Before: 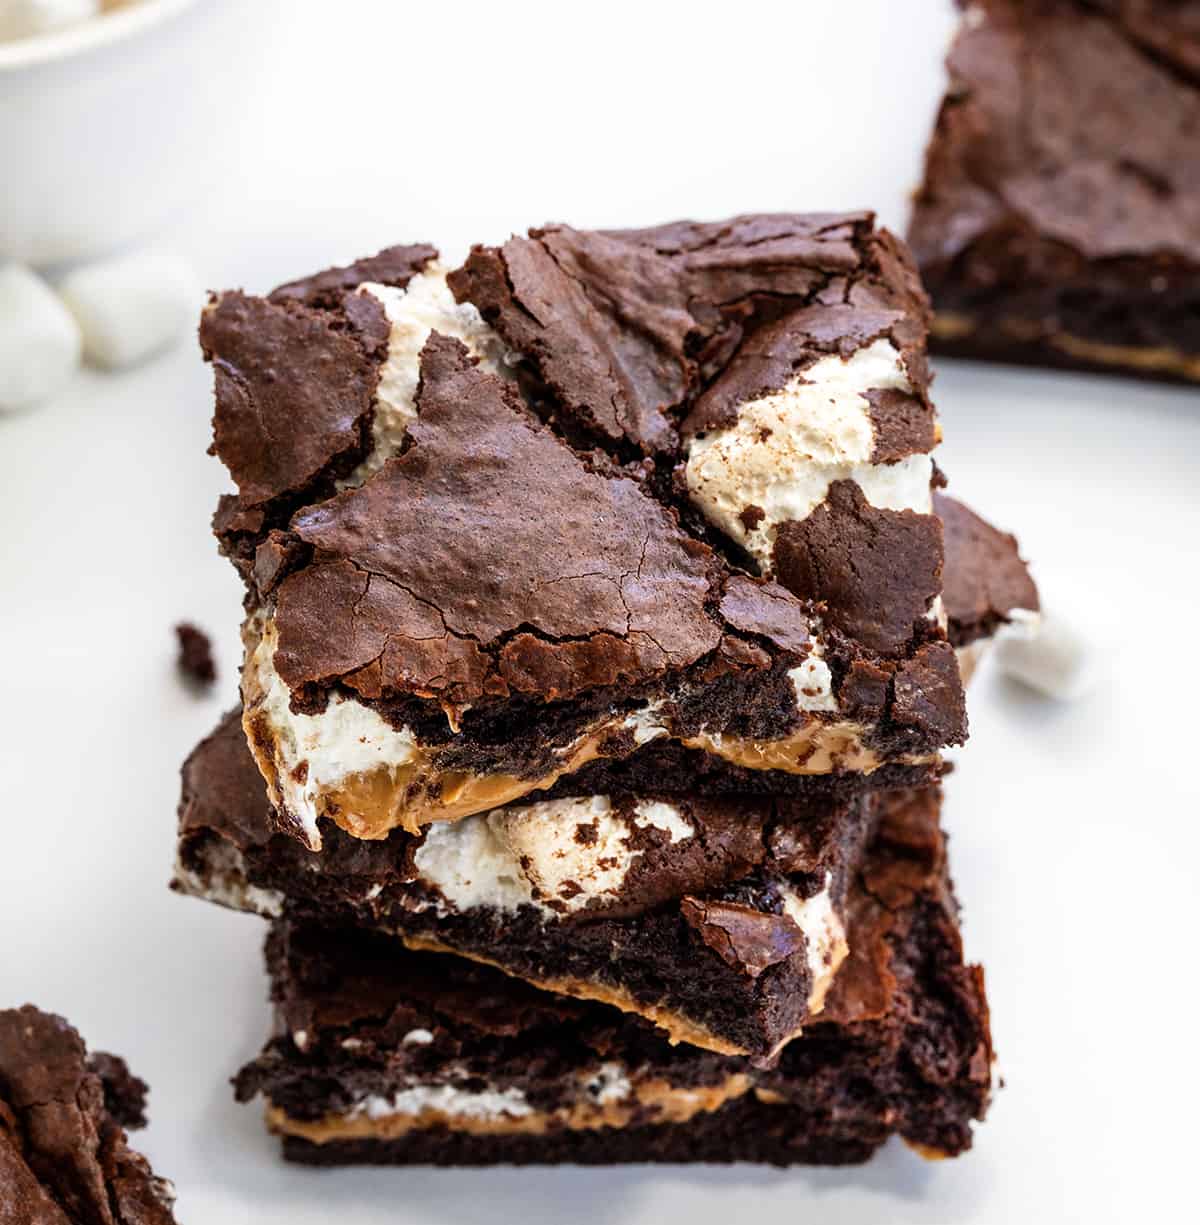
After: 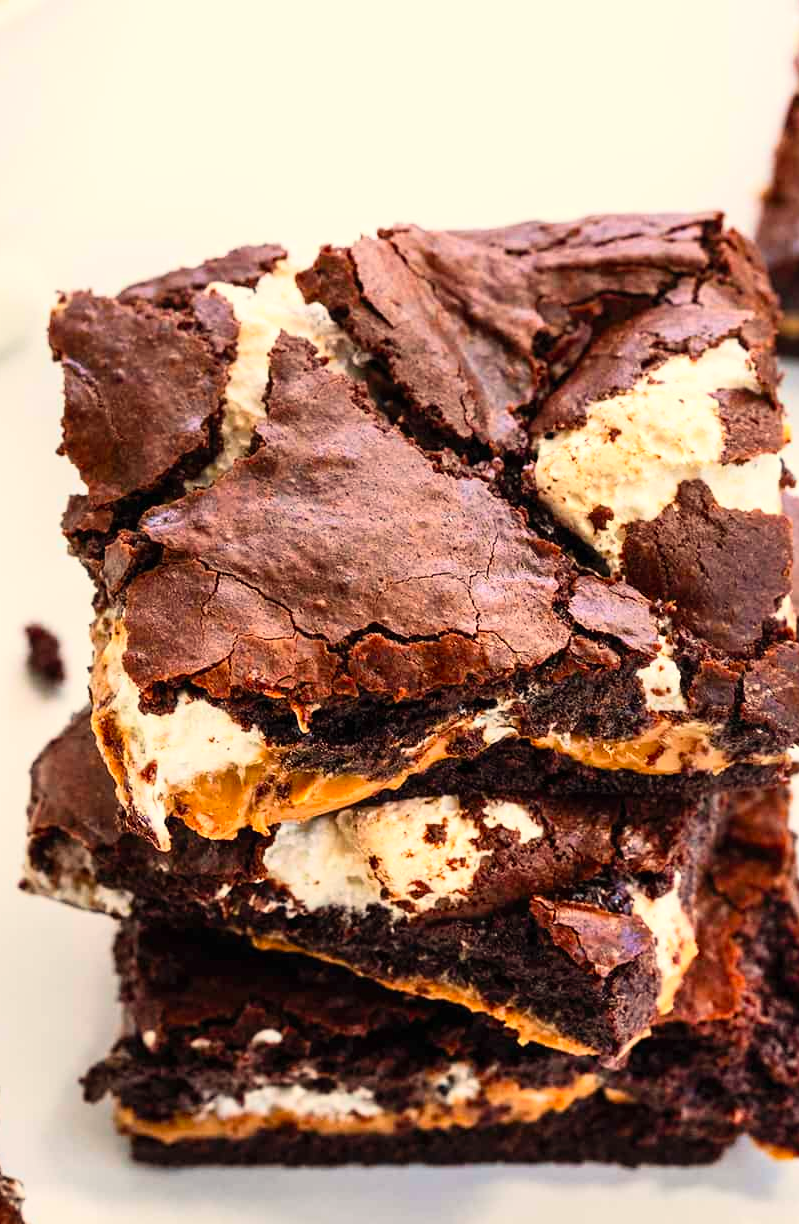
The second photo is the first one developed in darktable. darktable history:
contrast brightness saturation: contrast 0.2, brightness 0.16, saturation 0.22
white balance: red 1.045, blue 0.932
crop and rotate: left 12.648%, right 20.685%
